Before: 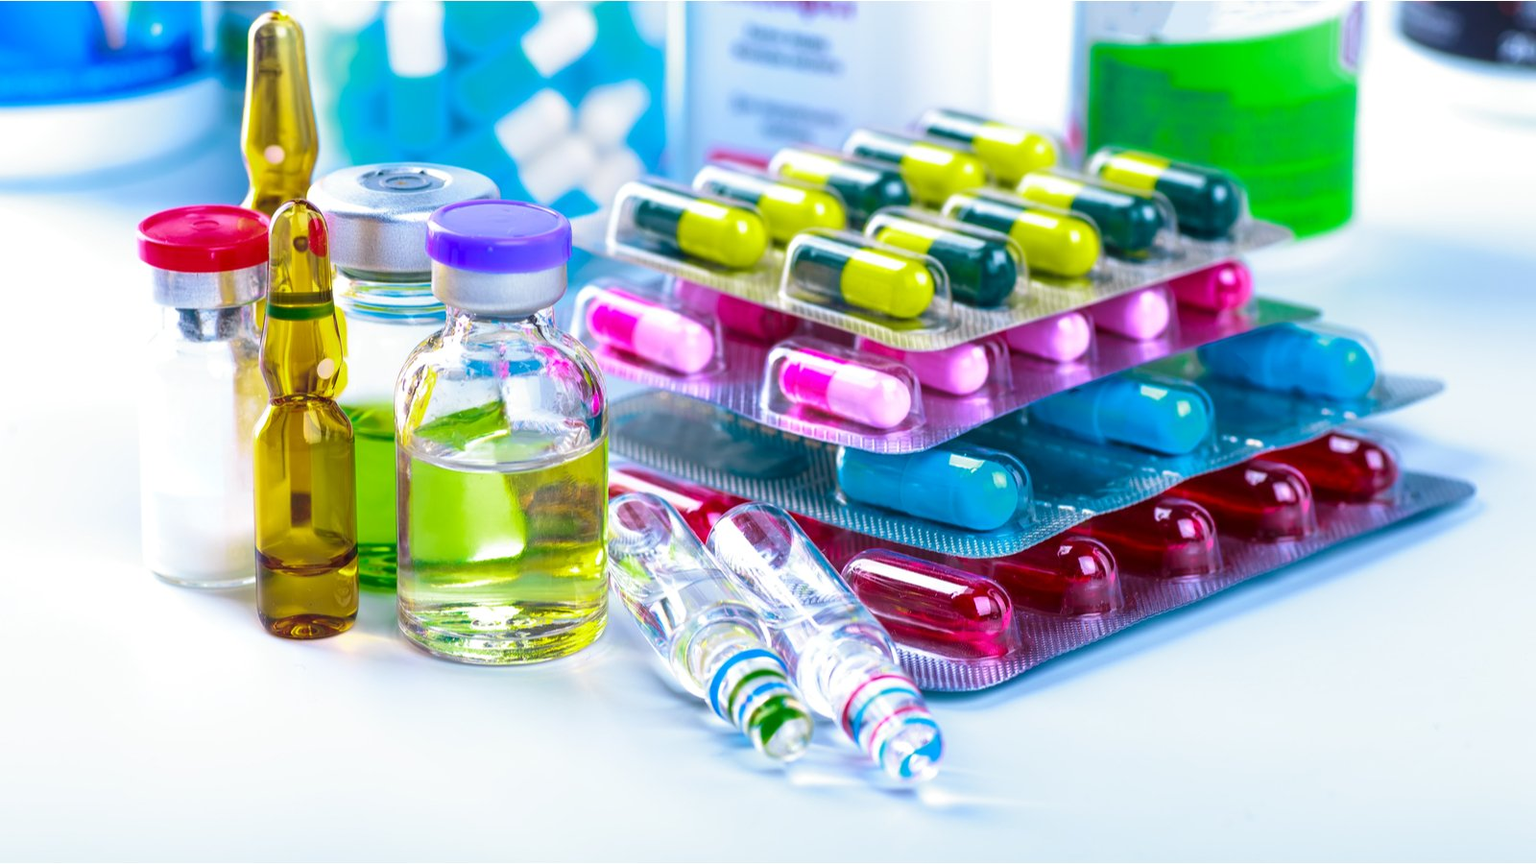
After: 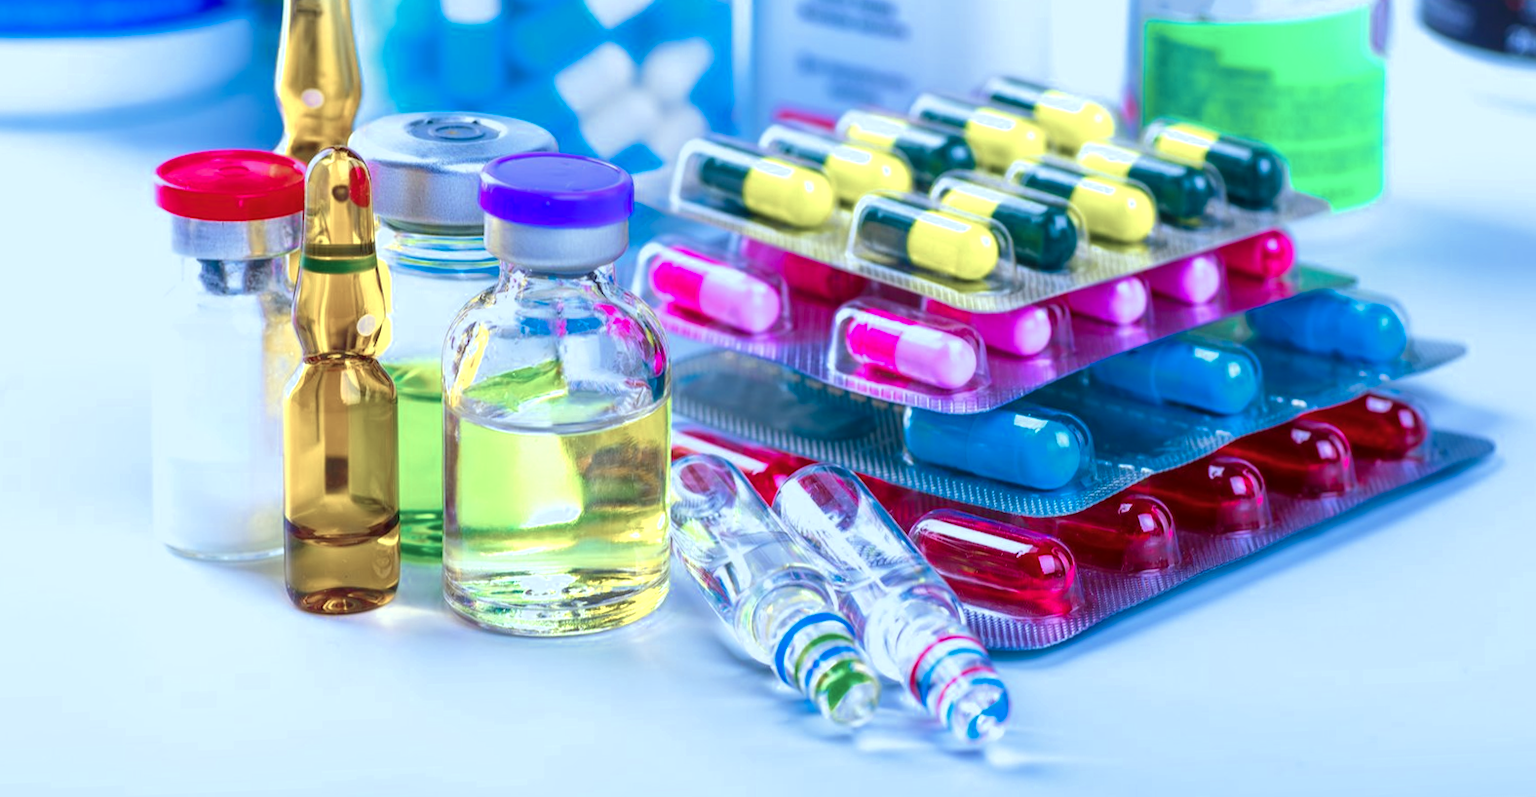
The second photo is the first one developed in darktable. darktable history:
color zones: curves: ch0 [(0, 0.473) (0.001, 0.473) (0.226, 0.548) (0.4, 0.589) (0.525, 0.54) (0.728, 0.403) (0.999, 0.473) (1, 0.473)]; ch1 [(0, 0.619) (0.001, 0.619) (0.234, 0.388) (0.4, 0.372) (0.528, 0.422) (0.732, 0.53) (0.999, 0.619) (1, 0.619)]; ch2 [(0, 0.547) (0.001, 0.547) (0.226, 0.45) (0.4, 0.525) (0.525, 0.585) (0.8, 0.511) (0.999, 0.547) (1, 0.547)]
color calibration: illuminant F (fluorescent), F source F9 (Cool White Deluxe 4150 K) – high CRI, x 0.374, y 0.373, temperature 4158.34 K
rotate and perspective: rotation -0.013°, lens shift (vertical) -0.027, lens shift (horizontal) 0.178, crop left 0.016, crop right 0.989, crop top 0.082, crop bottom 0.918
